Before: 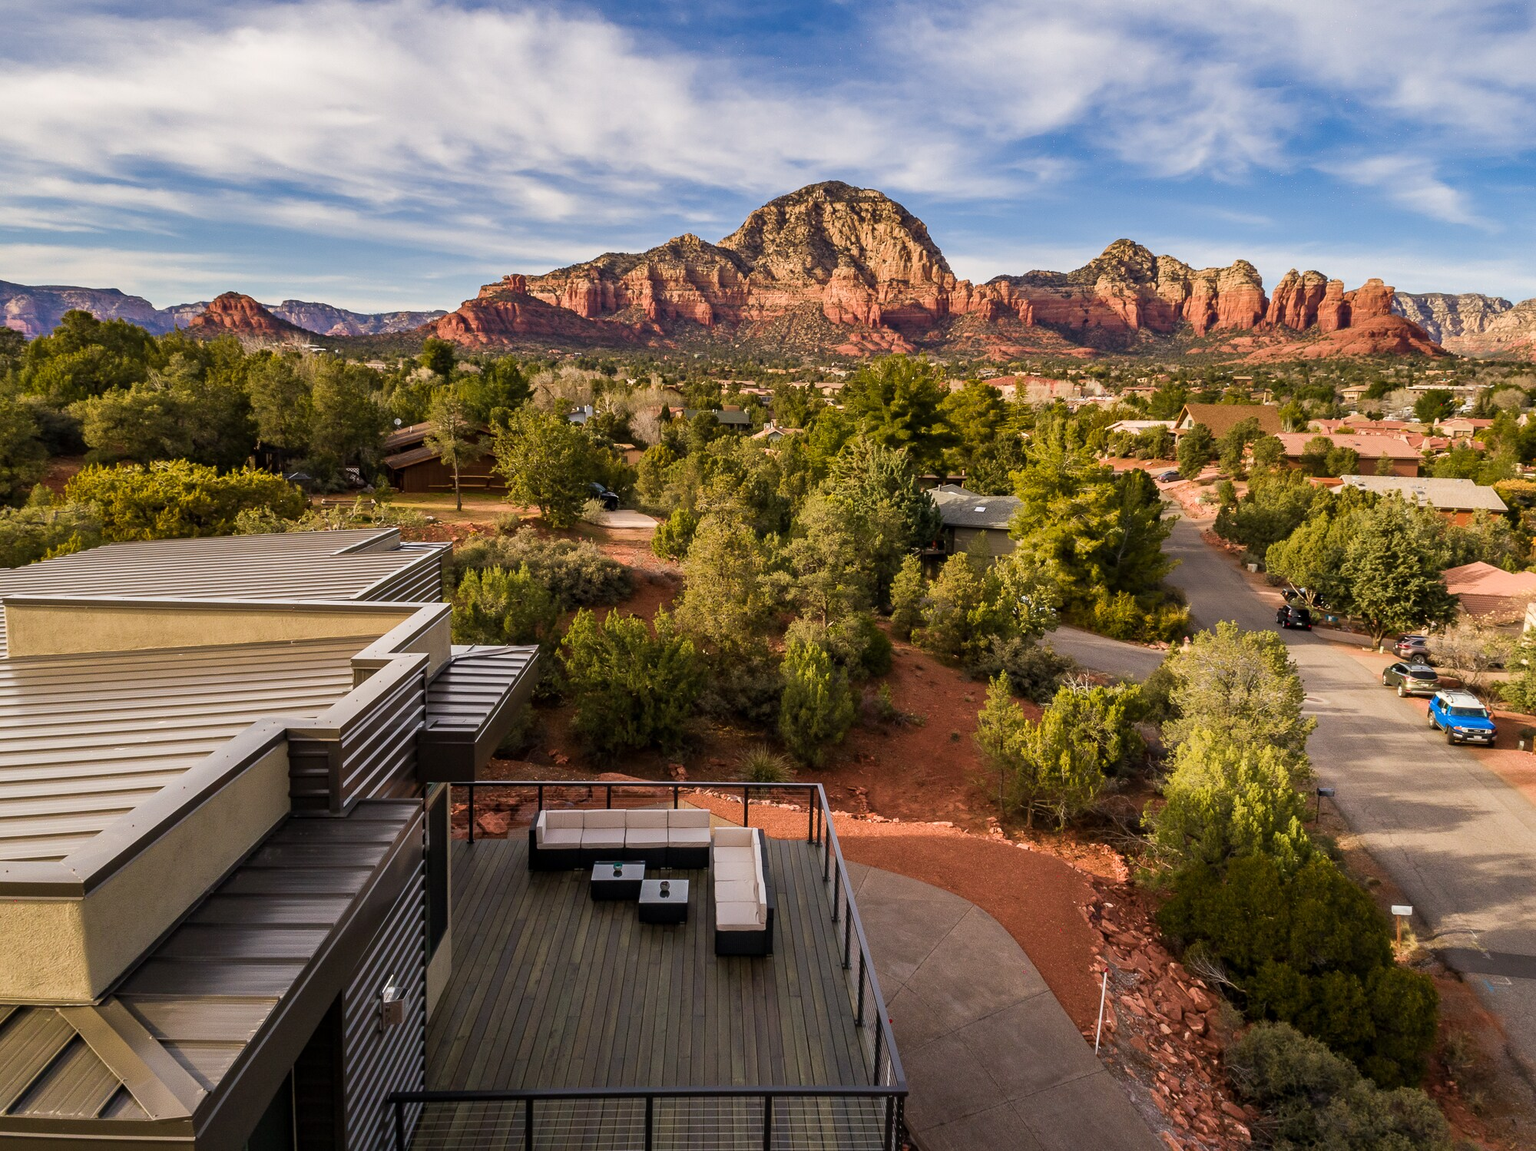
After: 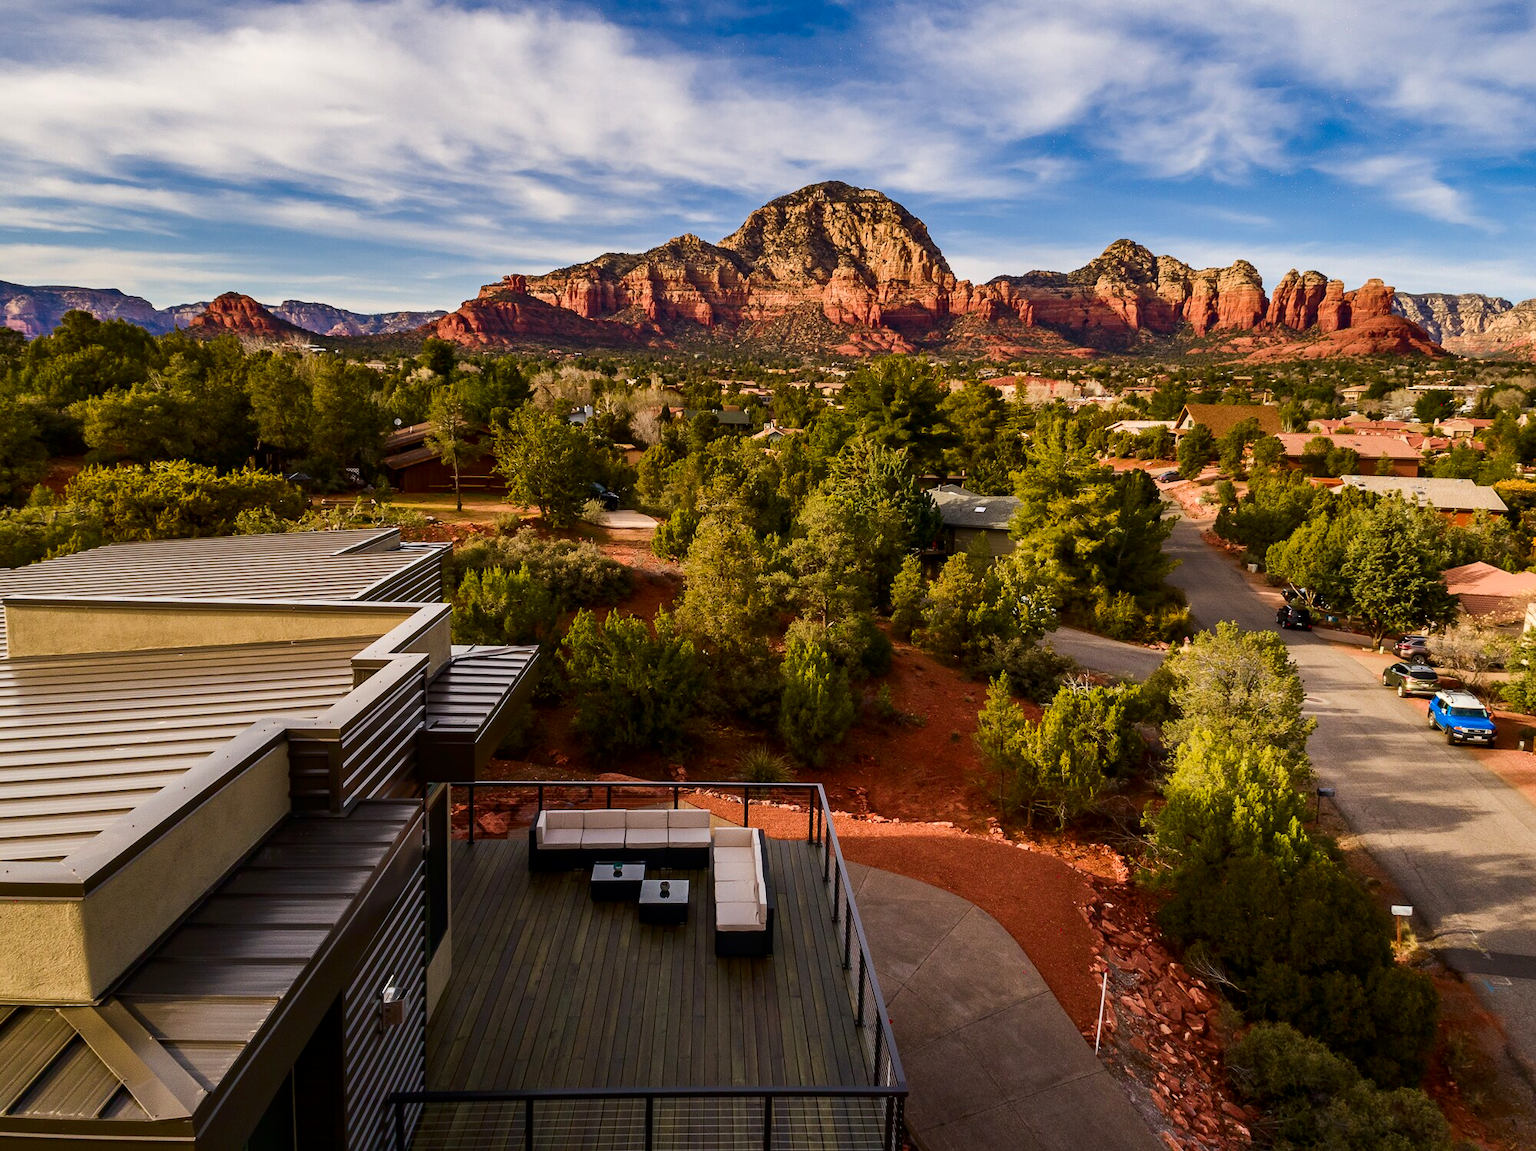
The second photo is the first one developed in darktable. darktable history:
contrast brightness saturation: contrast 0.121, brightness -0.124, saturation 0.198
